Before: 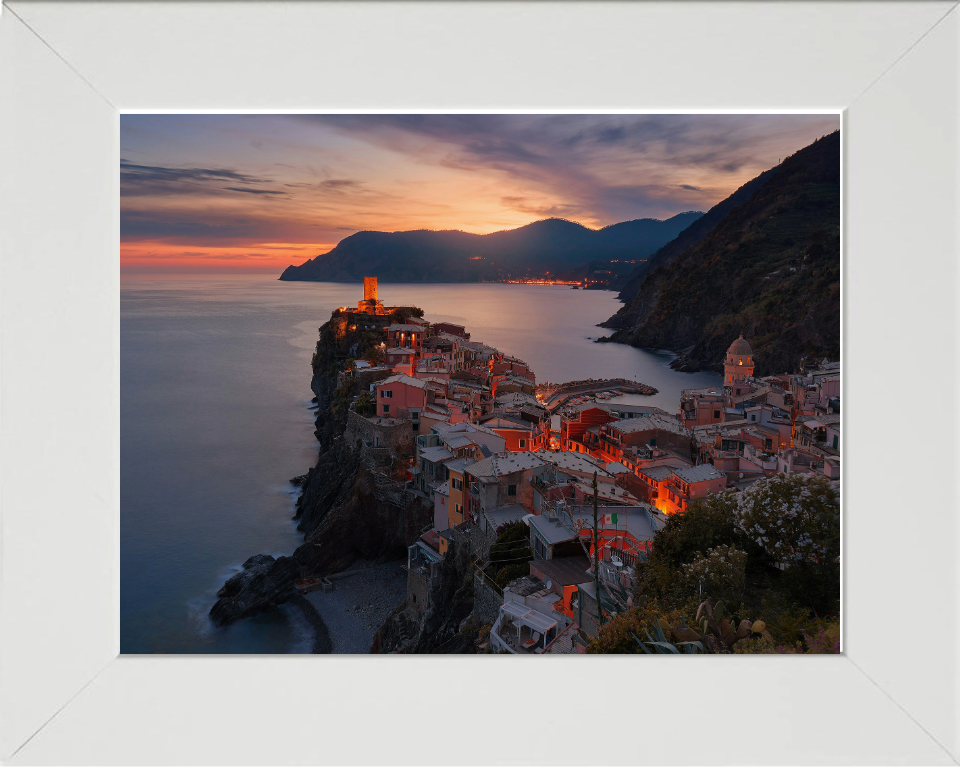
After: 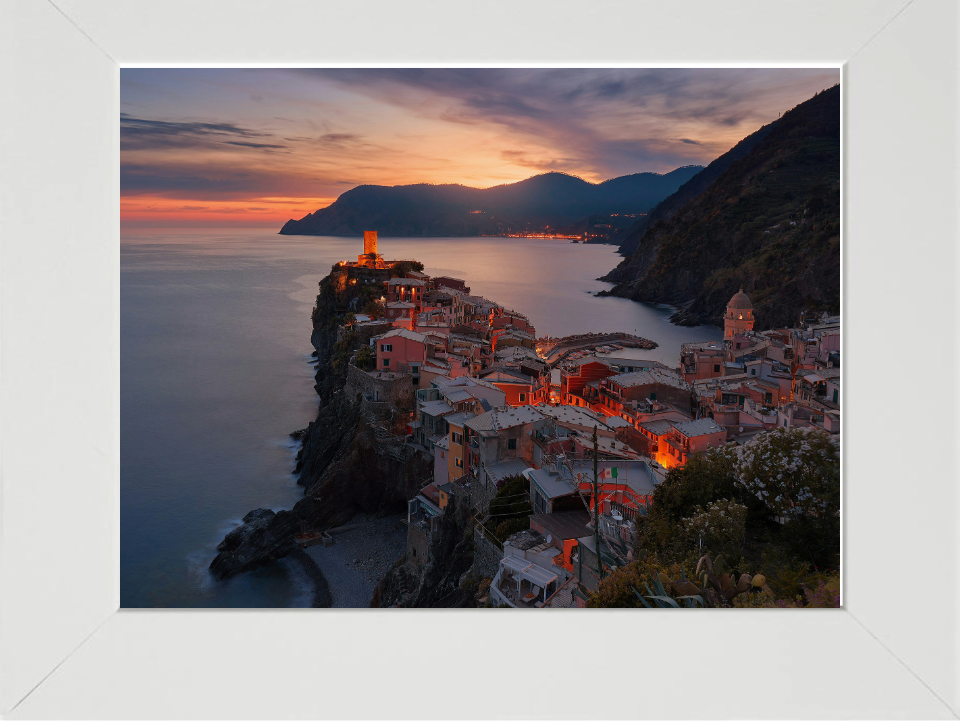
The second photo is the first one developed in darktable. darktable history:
crop and rotate: top 6.015%
